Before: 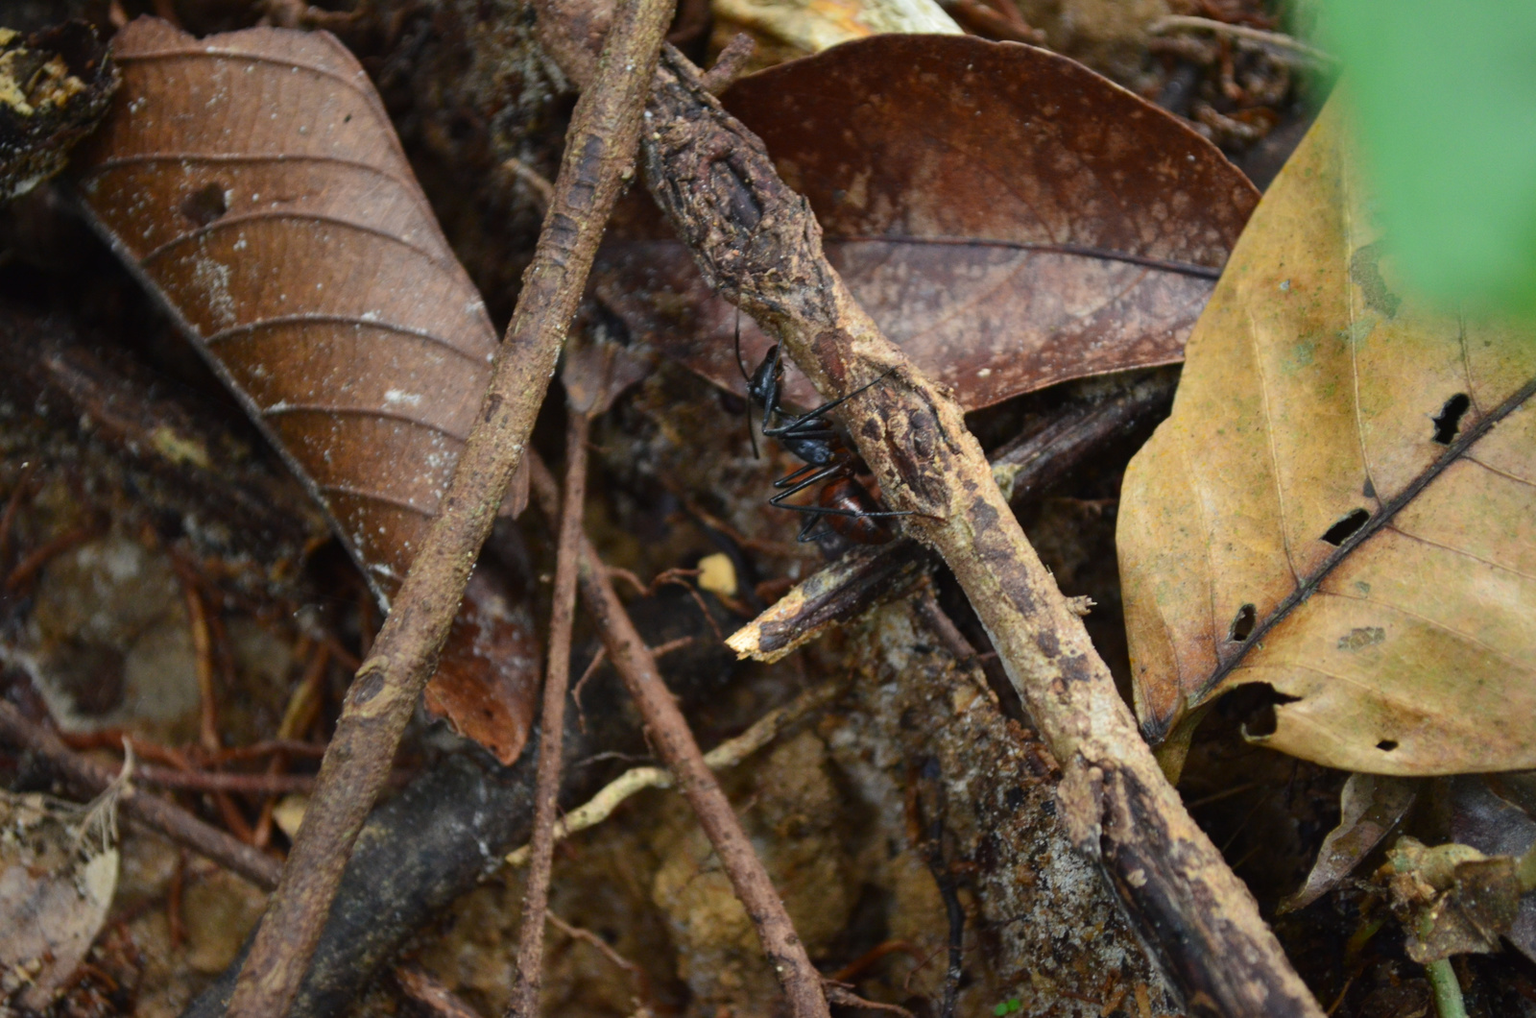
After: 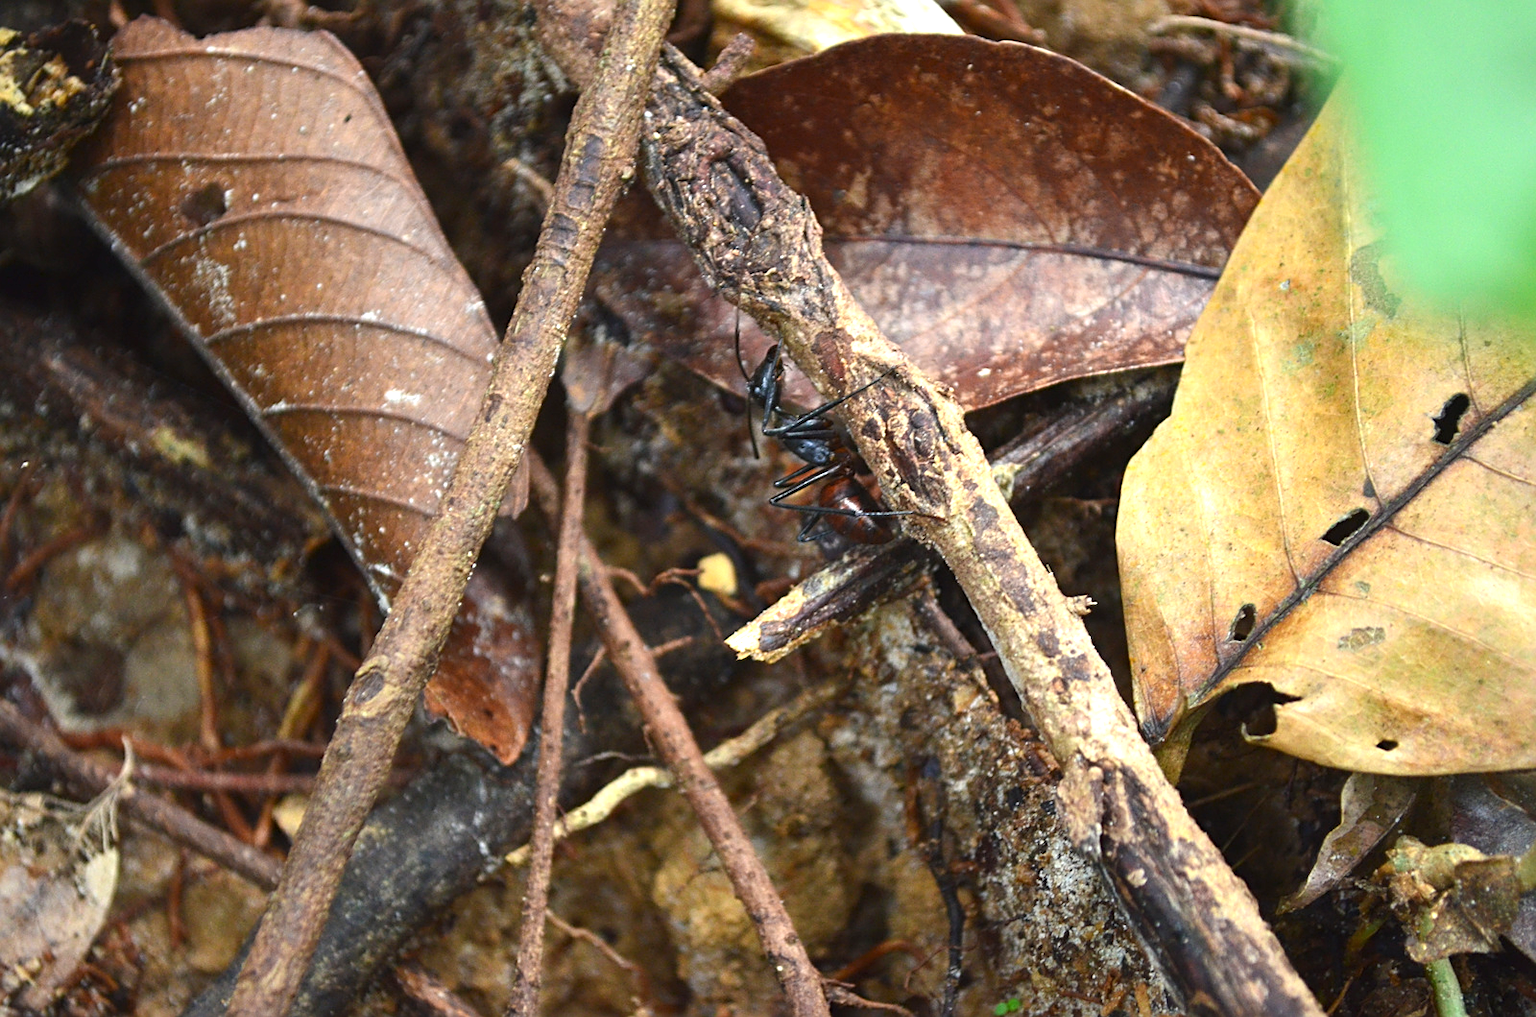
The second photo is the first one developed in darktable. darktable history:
sharpen: on, module defaults
exposure: black level correction 0, exposure 1 EV, compensate highlight preservation false
